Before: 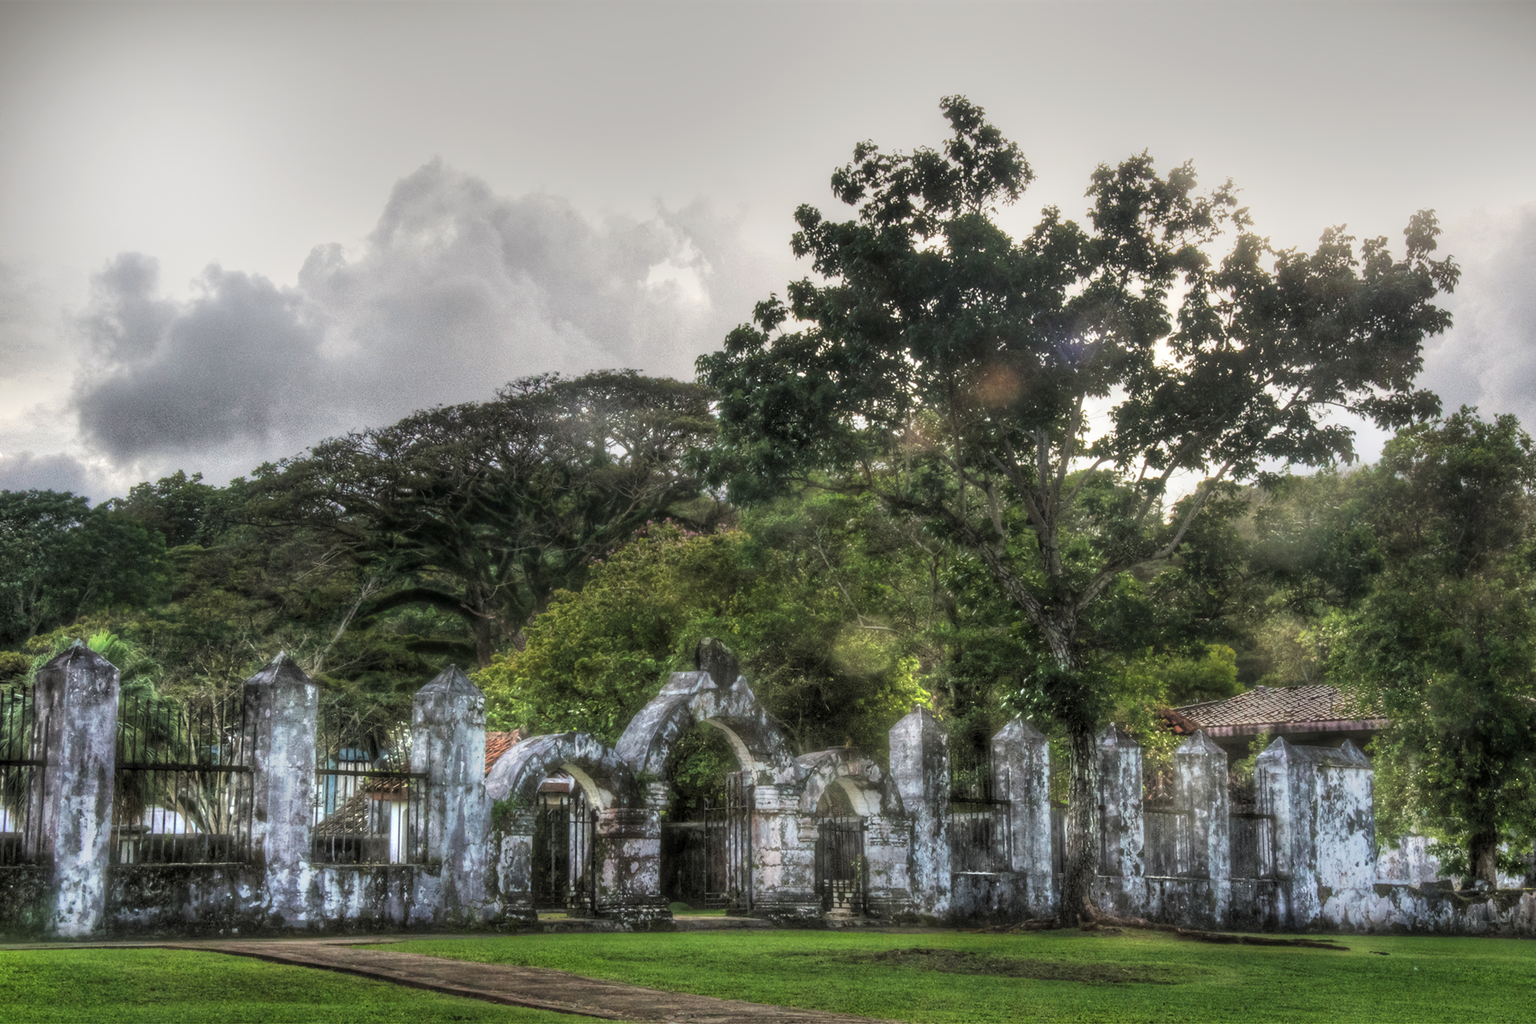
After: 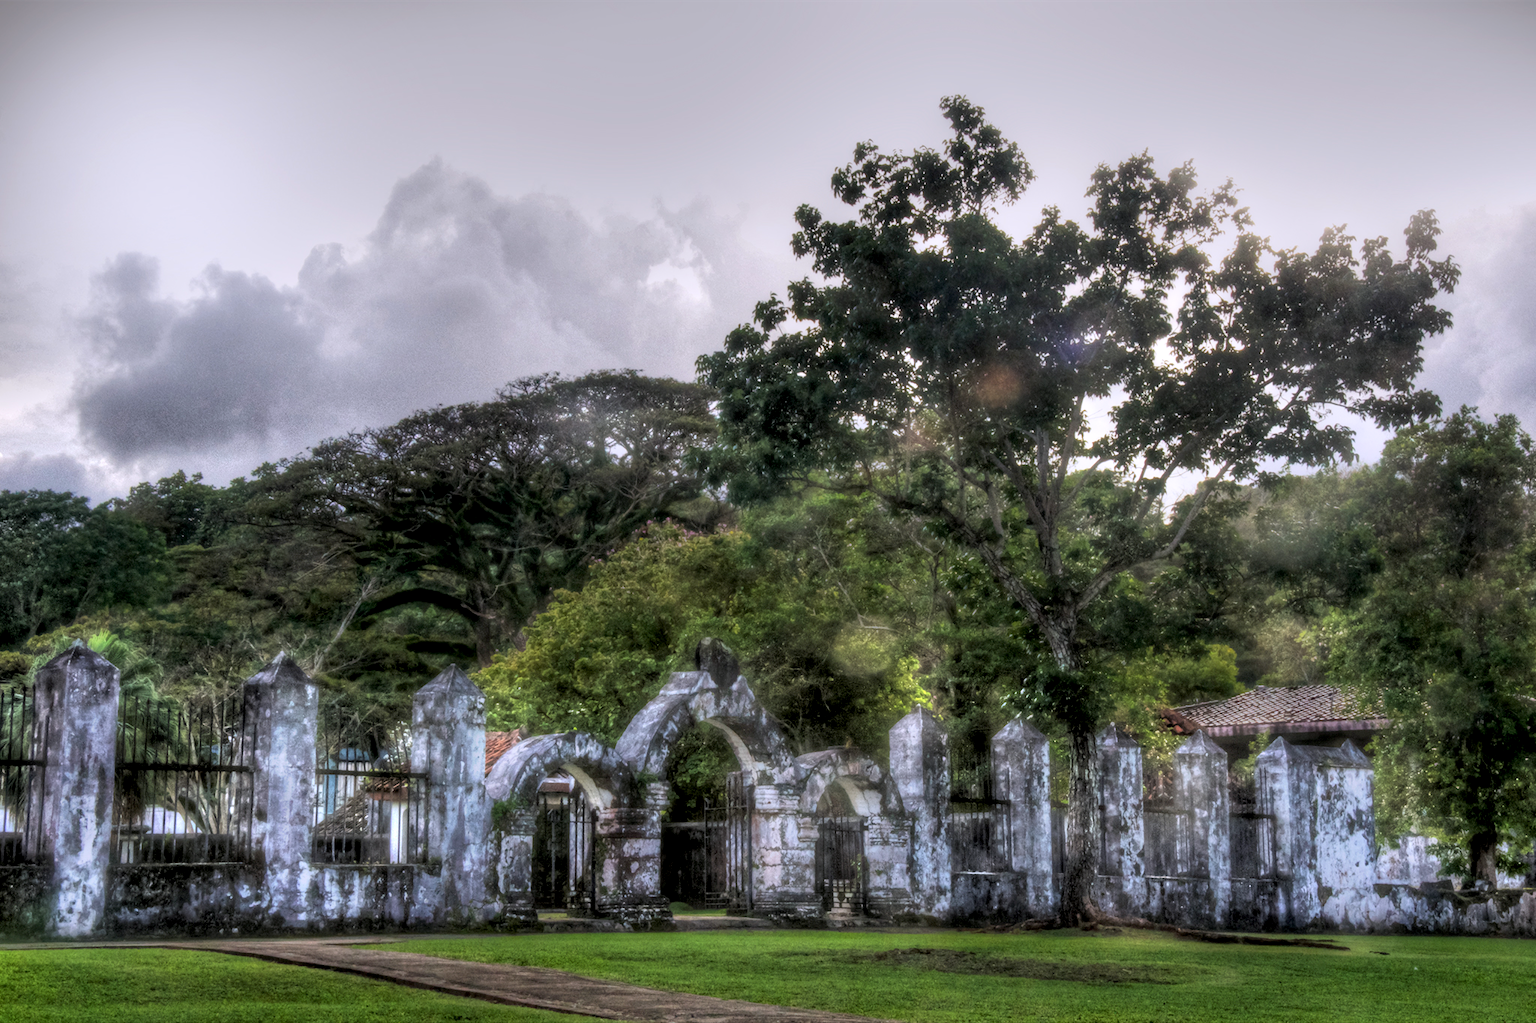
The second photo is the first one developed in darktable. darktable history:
contrast equalizer: y [[0.5 ×4, 0.483, 0.43], [0.5 ×6], [0.5 ×6], [0 ×6], [0 ×6]]
white balance: red 1.004, blue 1.096
exposure: black level correction 0.01, exposure 0.014 EV, compensate highlight preservation false
